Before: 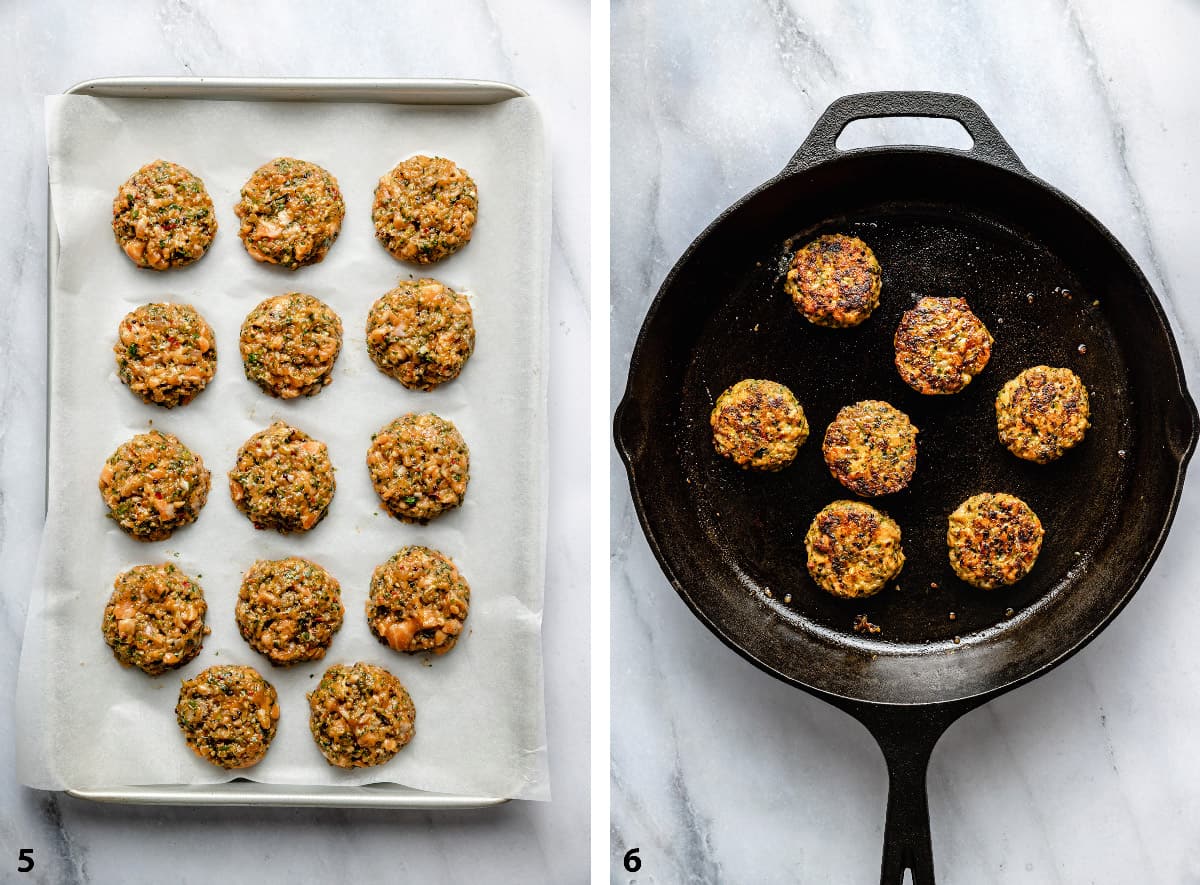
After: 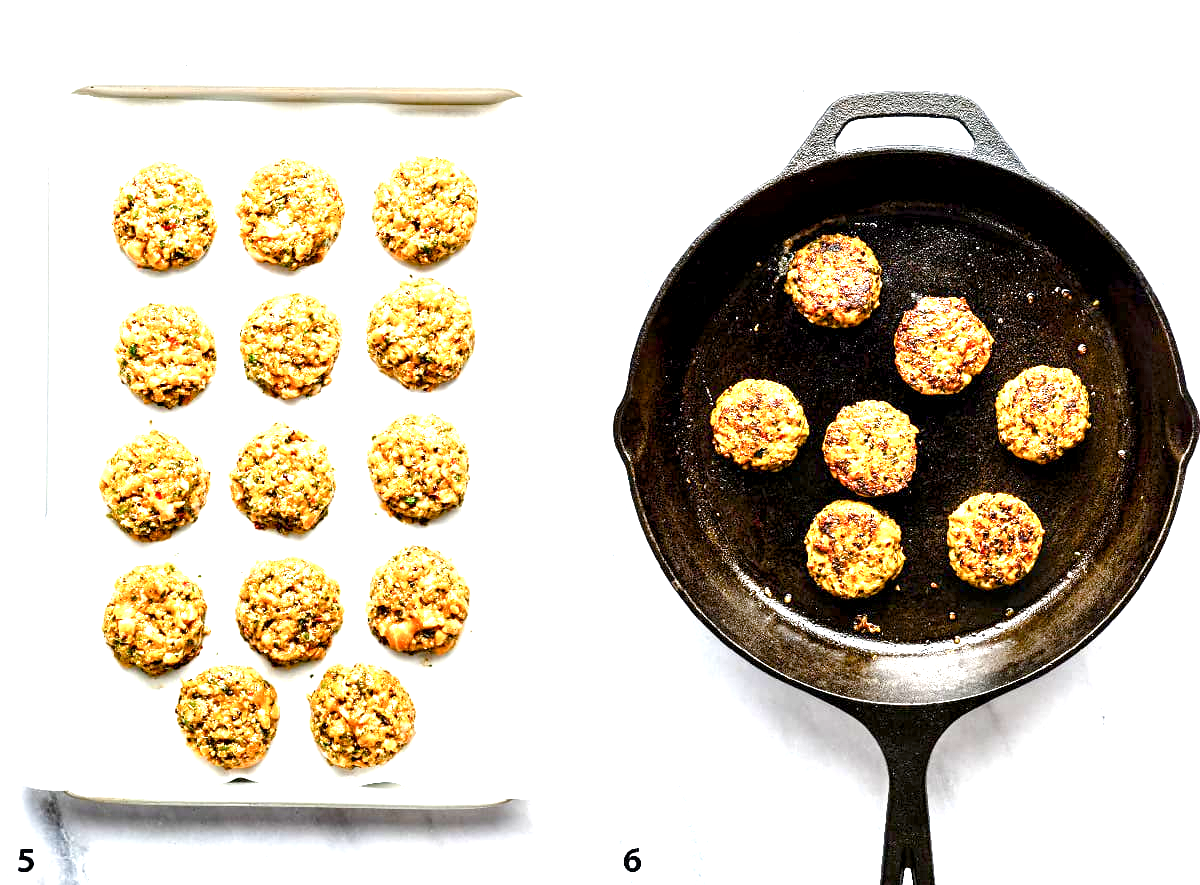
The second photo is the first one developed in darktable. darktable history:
exposure: black level correction 0.001, exposure 2 EV, compensate highlight preservation false
color balance rgb: perceptual saturation grading › global saturation 20%, perceptual saturation grading › highlights -25%, perceptual saturation grading › shadows 50%
